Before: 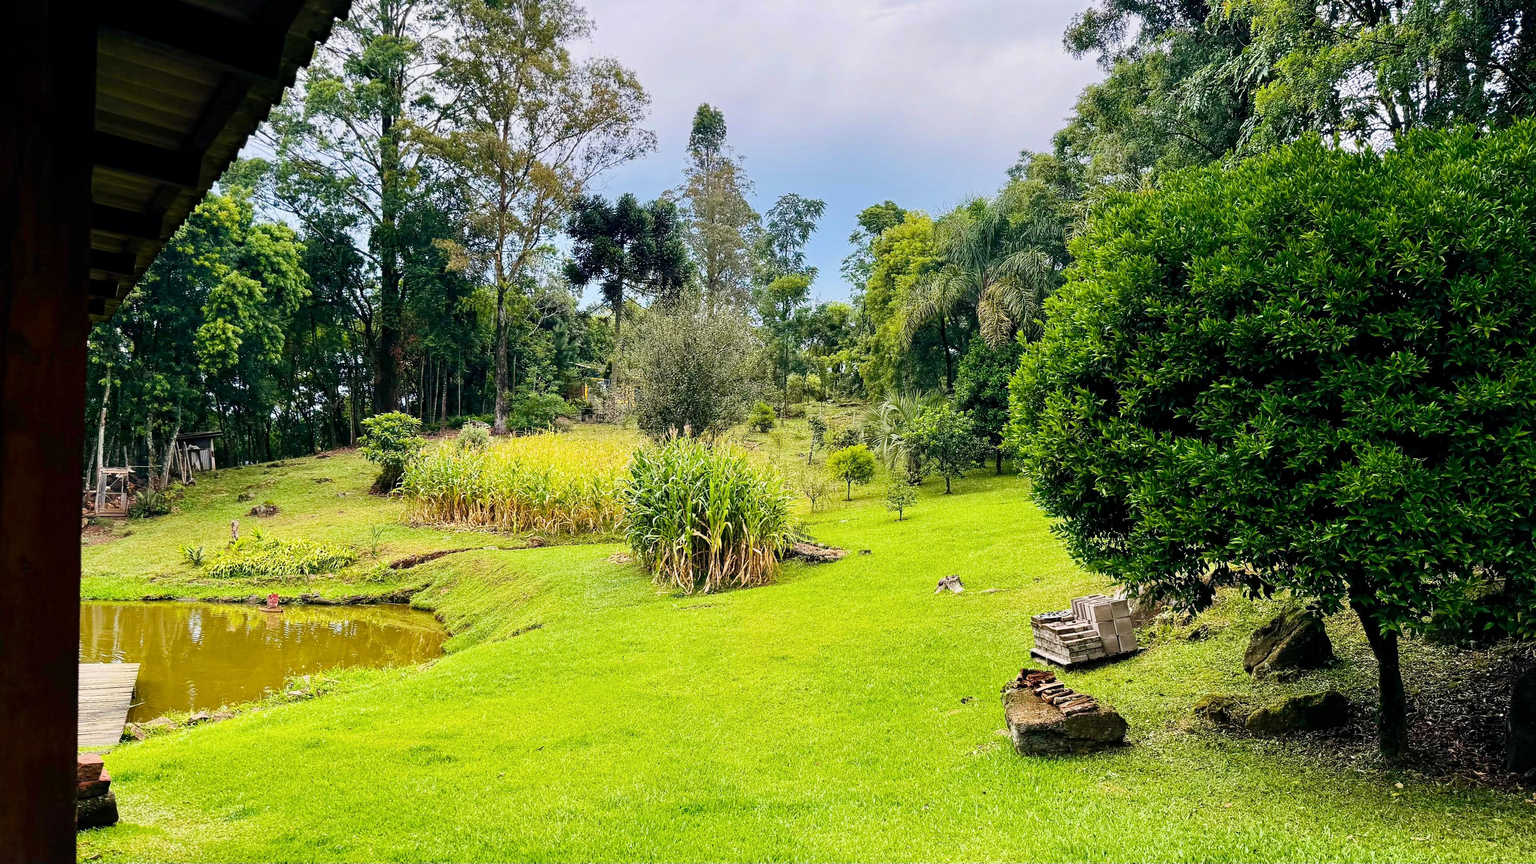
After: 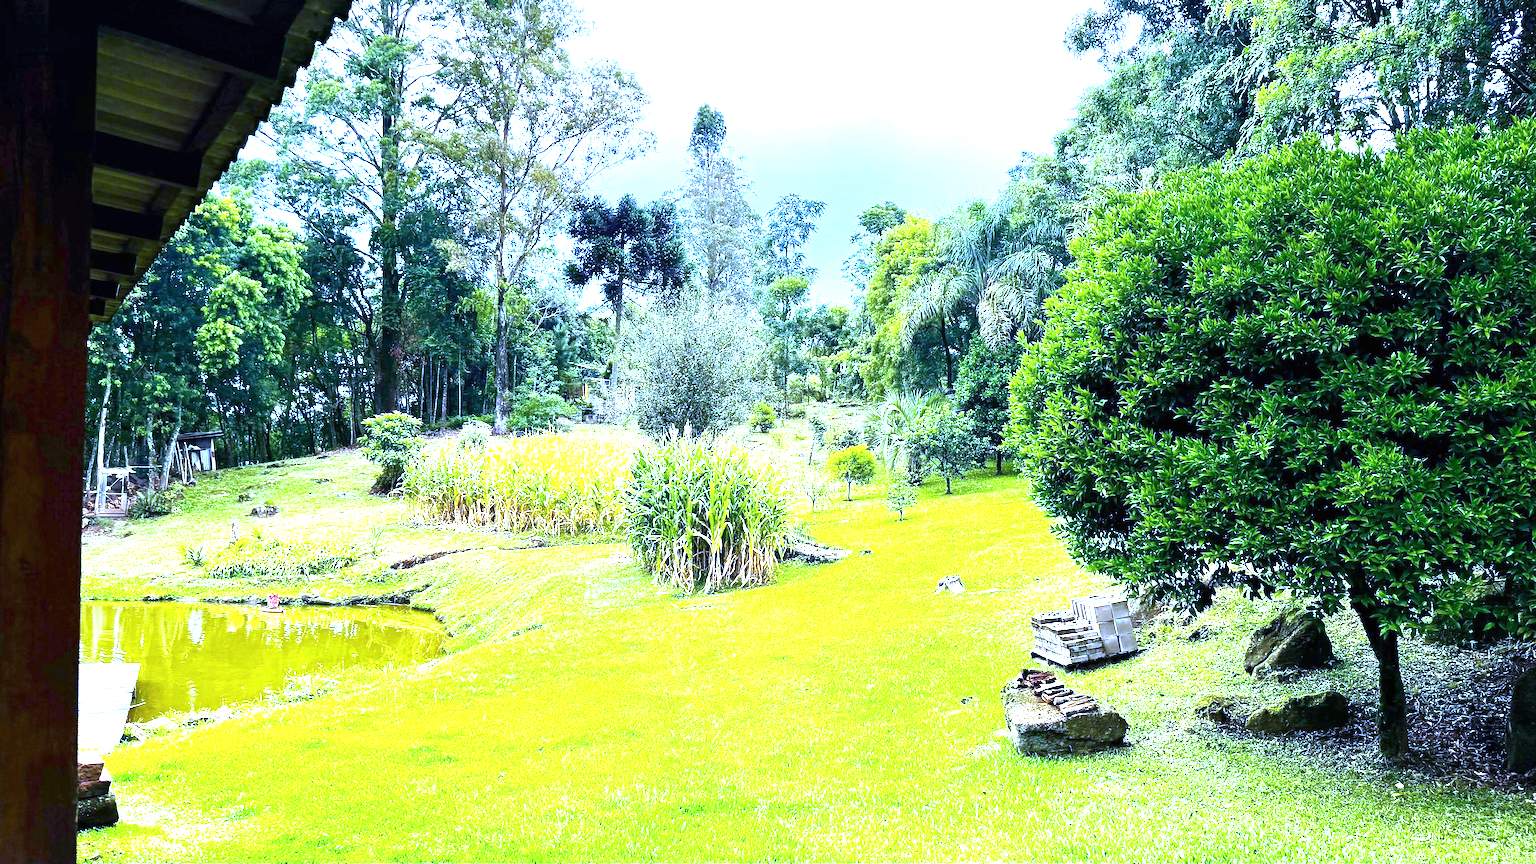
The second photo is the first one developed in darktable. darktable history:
color balance rgb: global vibrance 0.5%
exposure: black level correction 0, exposure 1.741 EV, compensate exposure bias true, compensate highlight preservation false
white balance: red 0.766, blue 1.537
